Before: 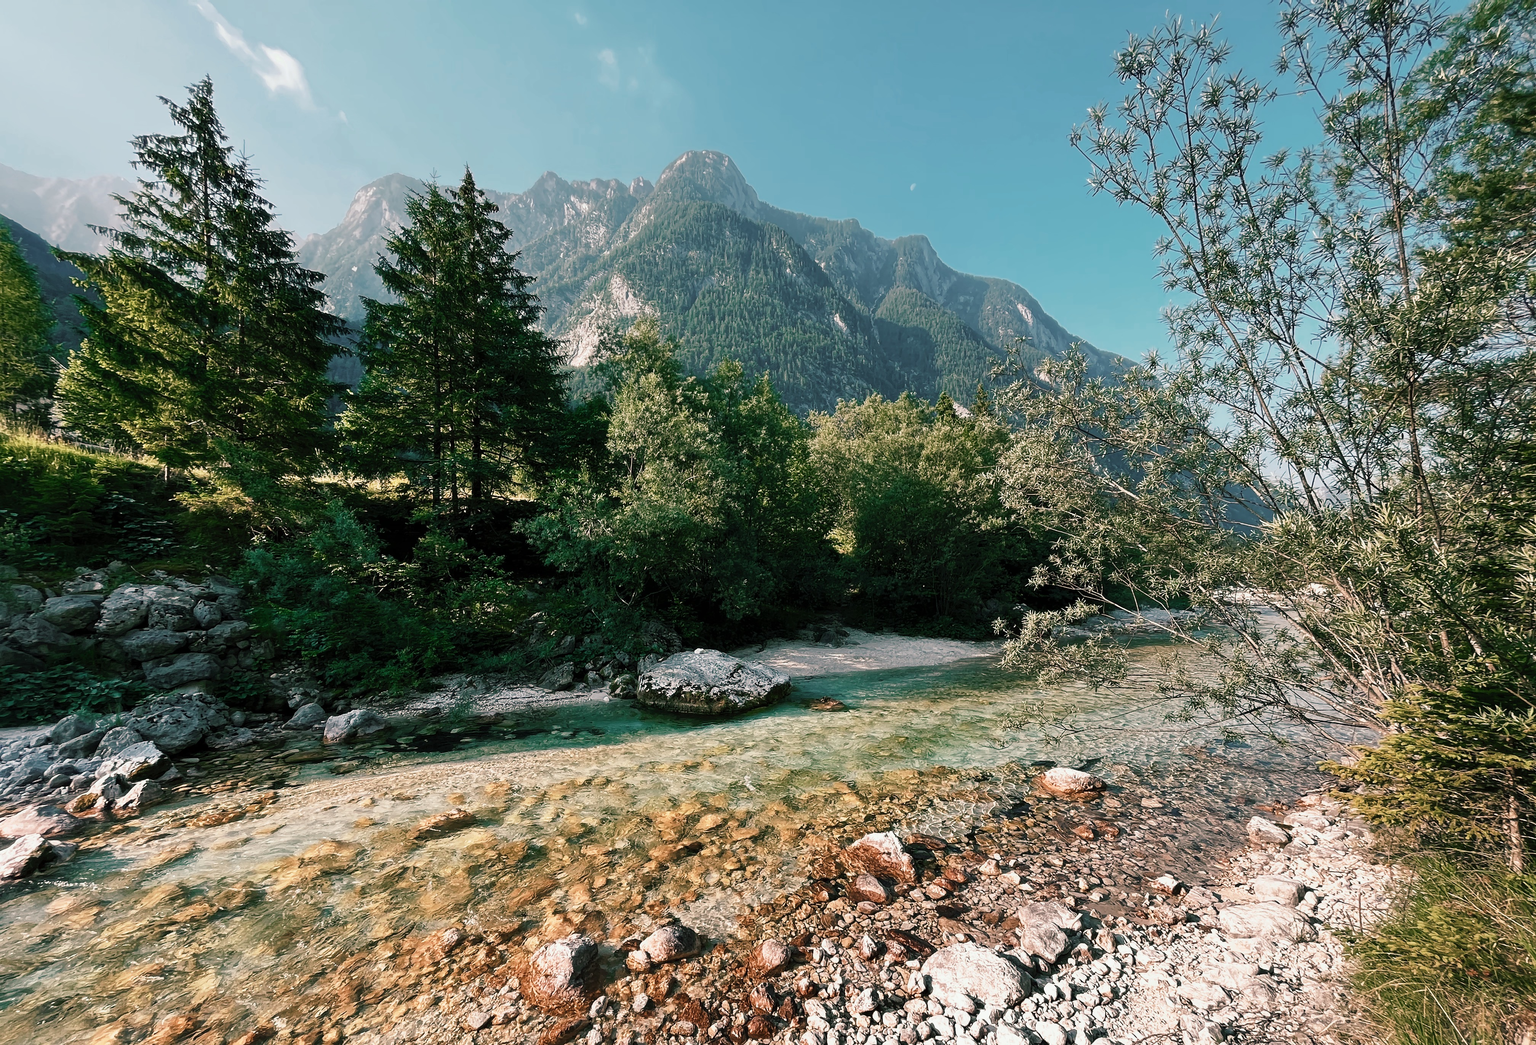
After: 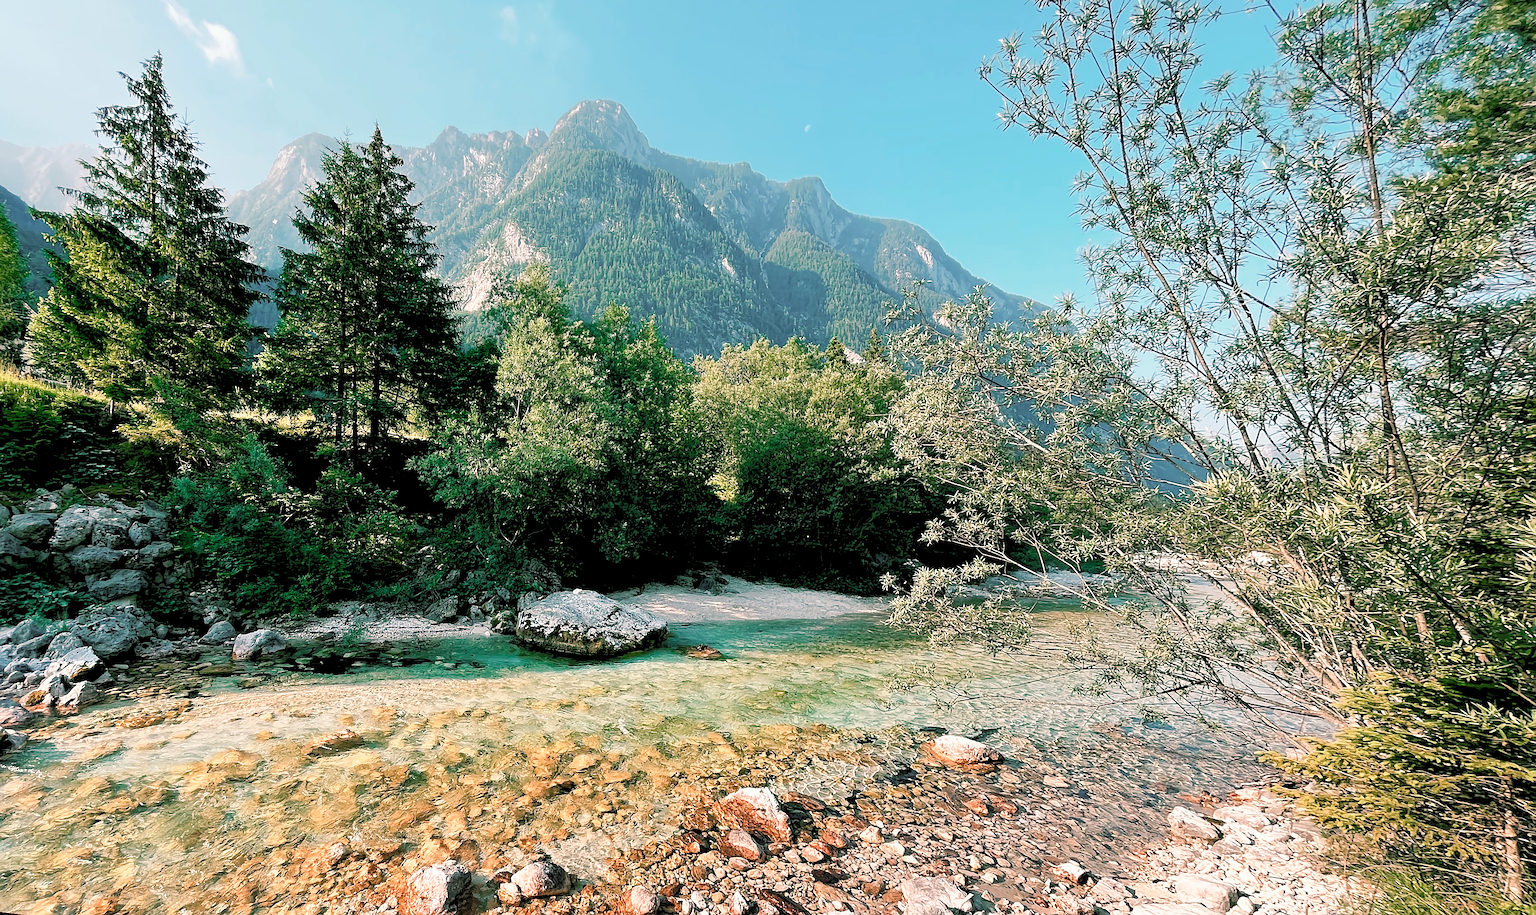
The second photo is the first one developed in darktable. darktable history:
levels: levels [0.072, 0.414, 0.976]
sharpen: on, module defaults
rotate and perspective: rotation 1.69°, lens shift (vertical) -0.023, lens shift (horizontal) -0.291, crop left 0.025, crop right 0.988, crop top 0.092, crop bottom 0.842
